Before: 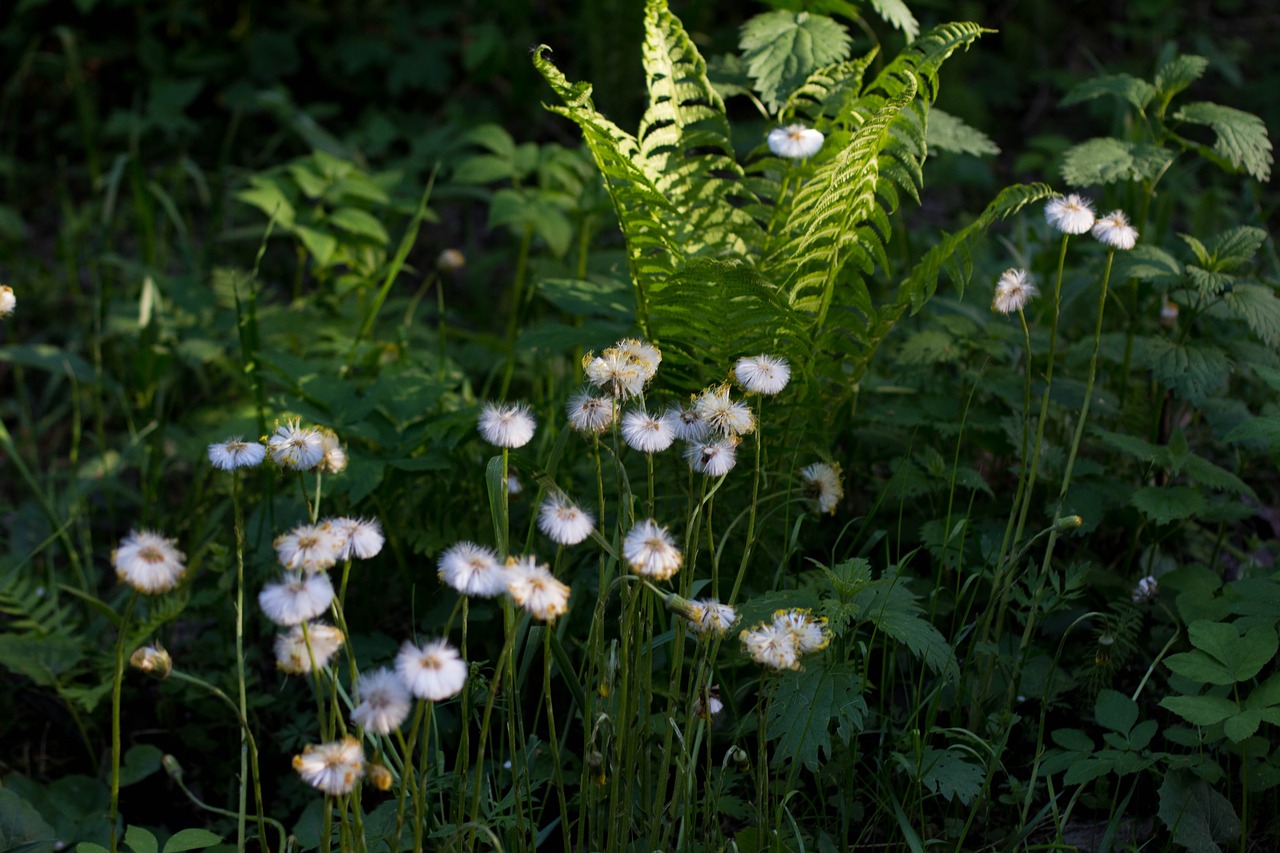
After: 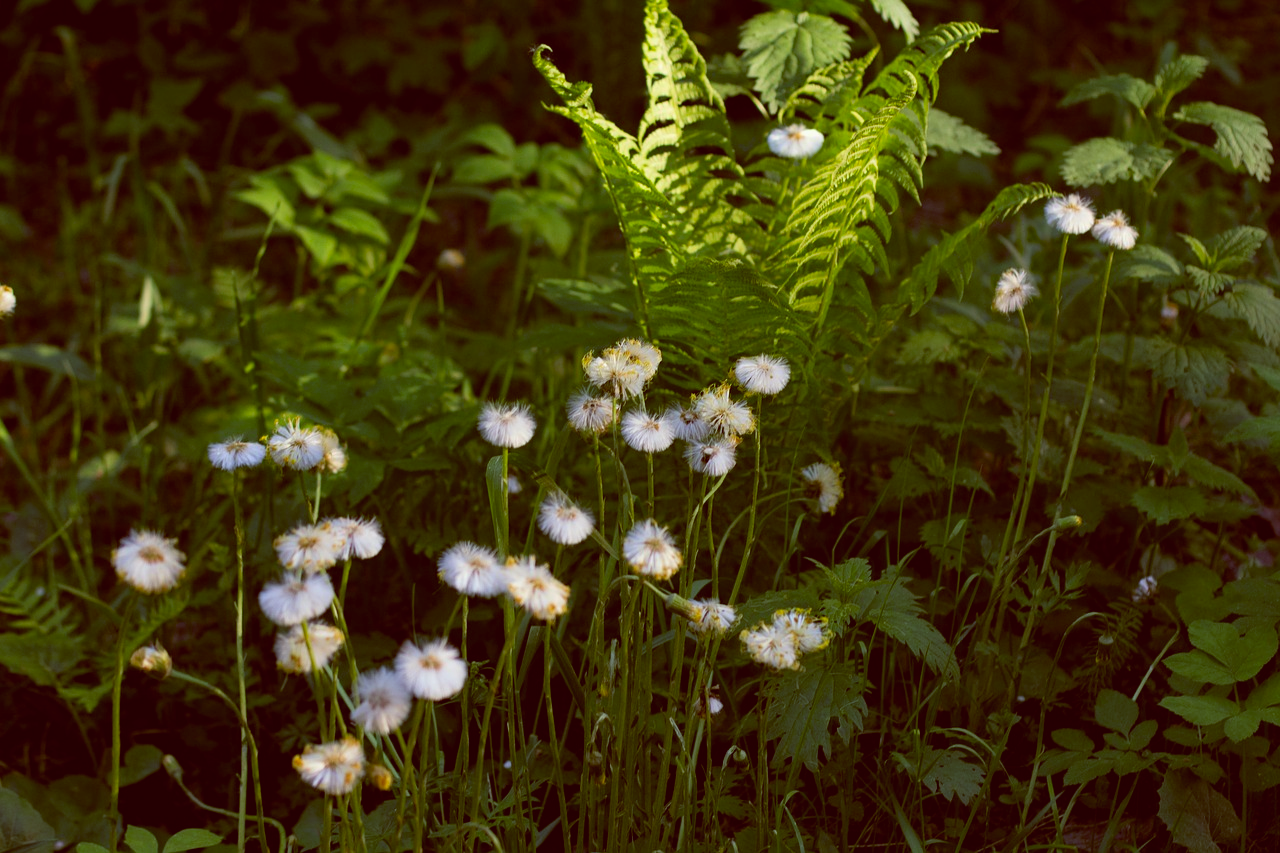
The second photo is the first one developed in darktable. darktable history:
contrast brightness saturation: contrast 0.03, brightness 0.06, saturation 0.13
color balance: lift [1.001, 1.007, 1, 0.993], gamma [1.023, 1.026, 1.01, 0.974], gain [0.964, 1.059, 1.073, 0.927]
white balance: red 0.967, blue 1.049
